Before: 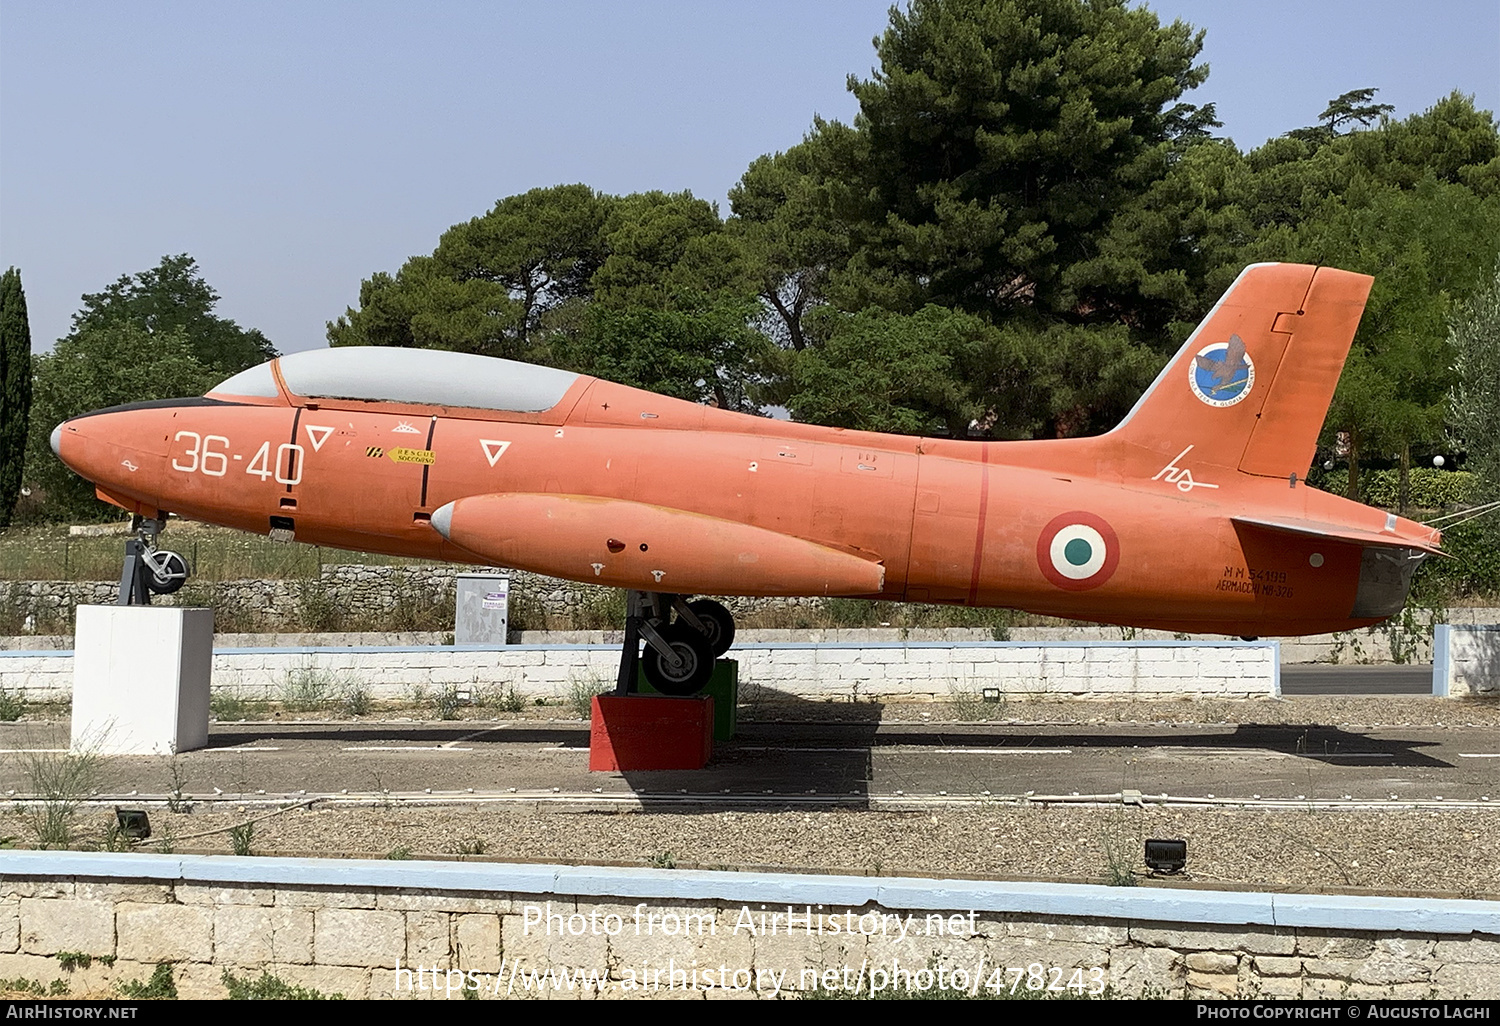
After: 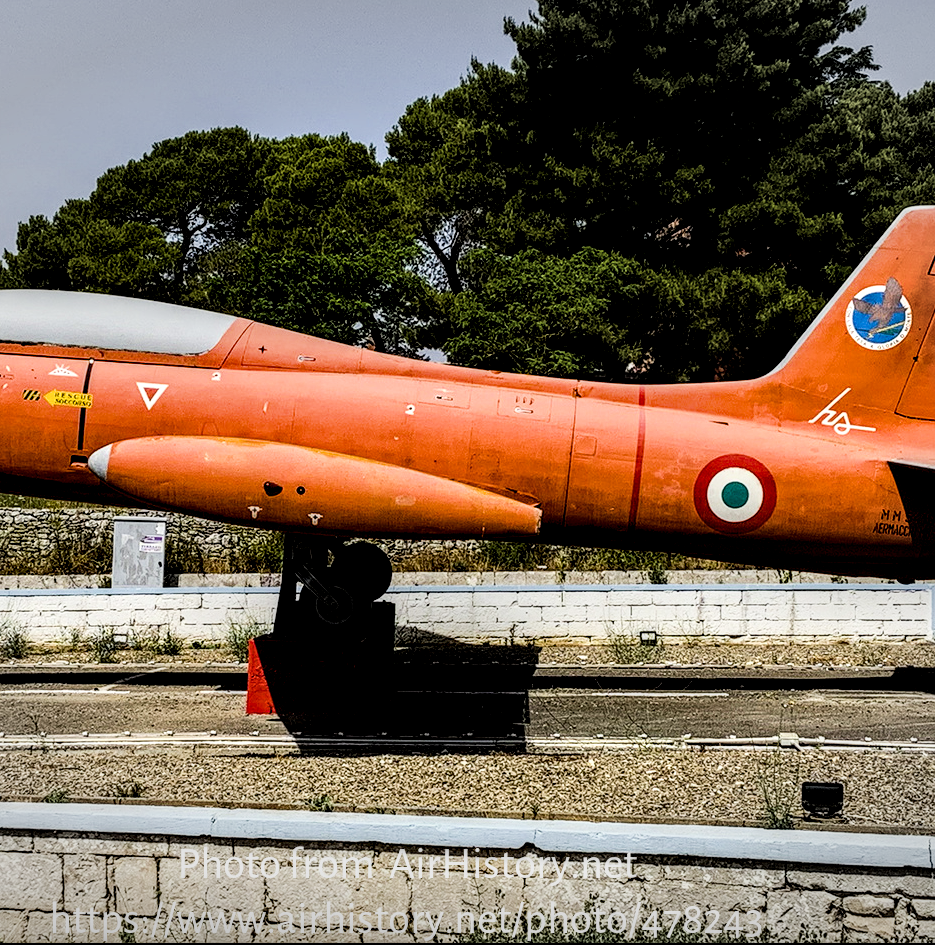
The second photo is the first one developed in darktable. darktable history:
filmic rgb: black relative exposure -5 EV, hardness 2.88, contrast 1.3, highlights saturation mix -30%
vignetting: fall-off start 100%, brightness -0.282, width/height ratio 1.31
crop and rotate: left 22.918%, top 5.629%, right 14.711%, bottom 2.247%
color balance rgb: linear chroma grading › global chroma 9%, perceptual saturation grading › global saturation 36%, perceptual saturation grading › shadows 35%, perceptual brilliance grading › global brilliance 15%, perceptual brilliance grading › shadows -35%, global vibrance 15%
local contrast: highlights 20%, shadows 70%, detail 170%
